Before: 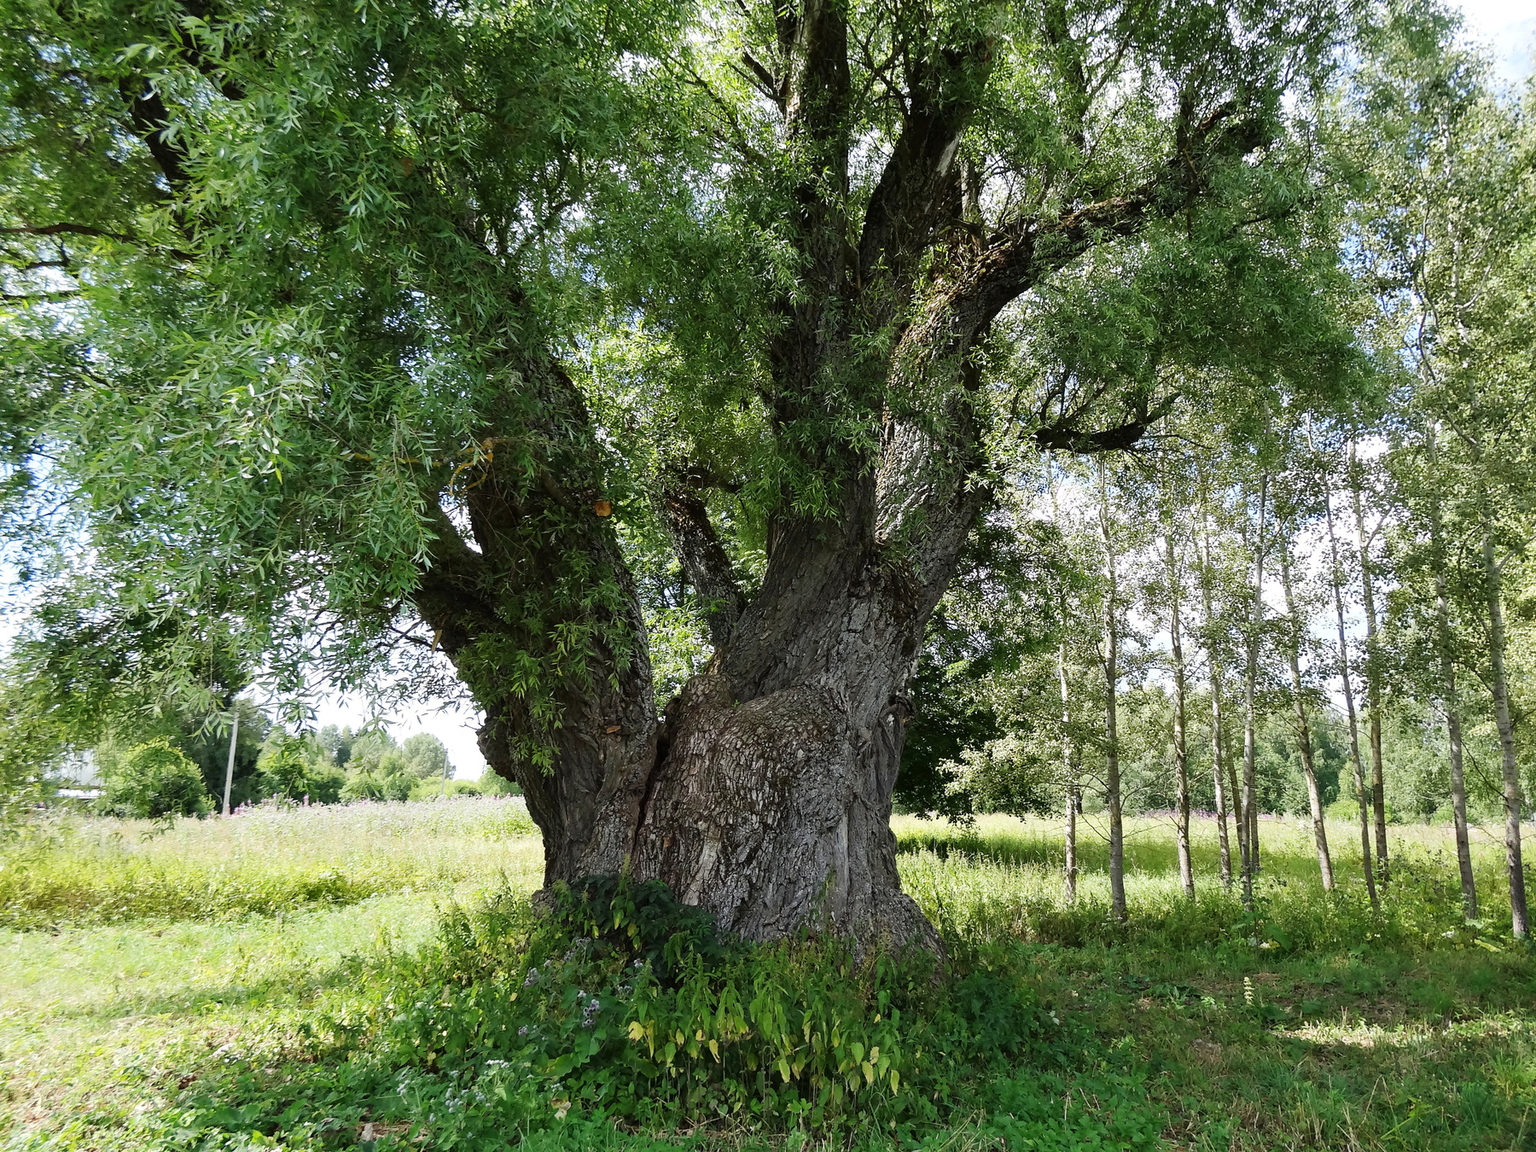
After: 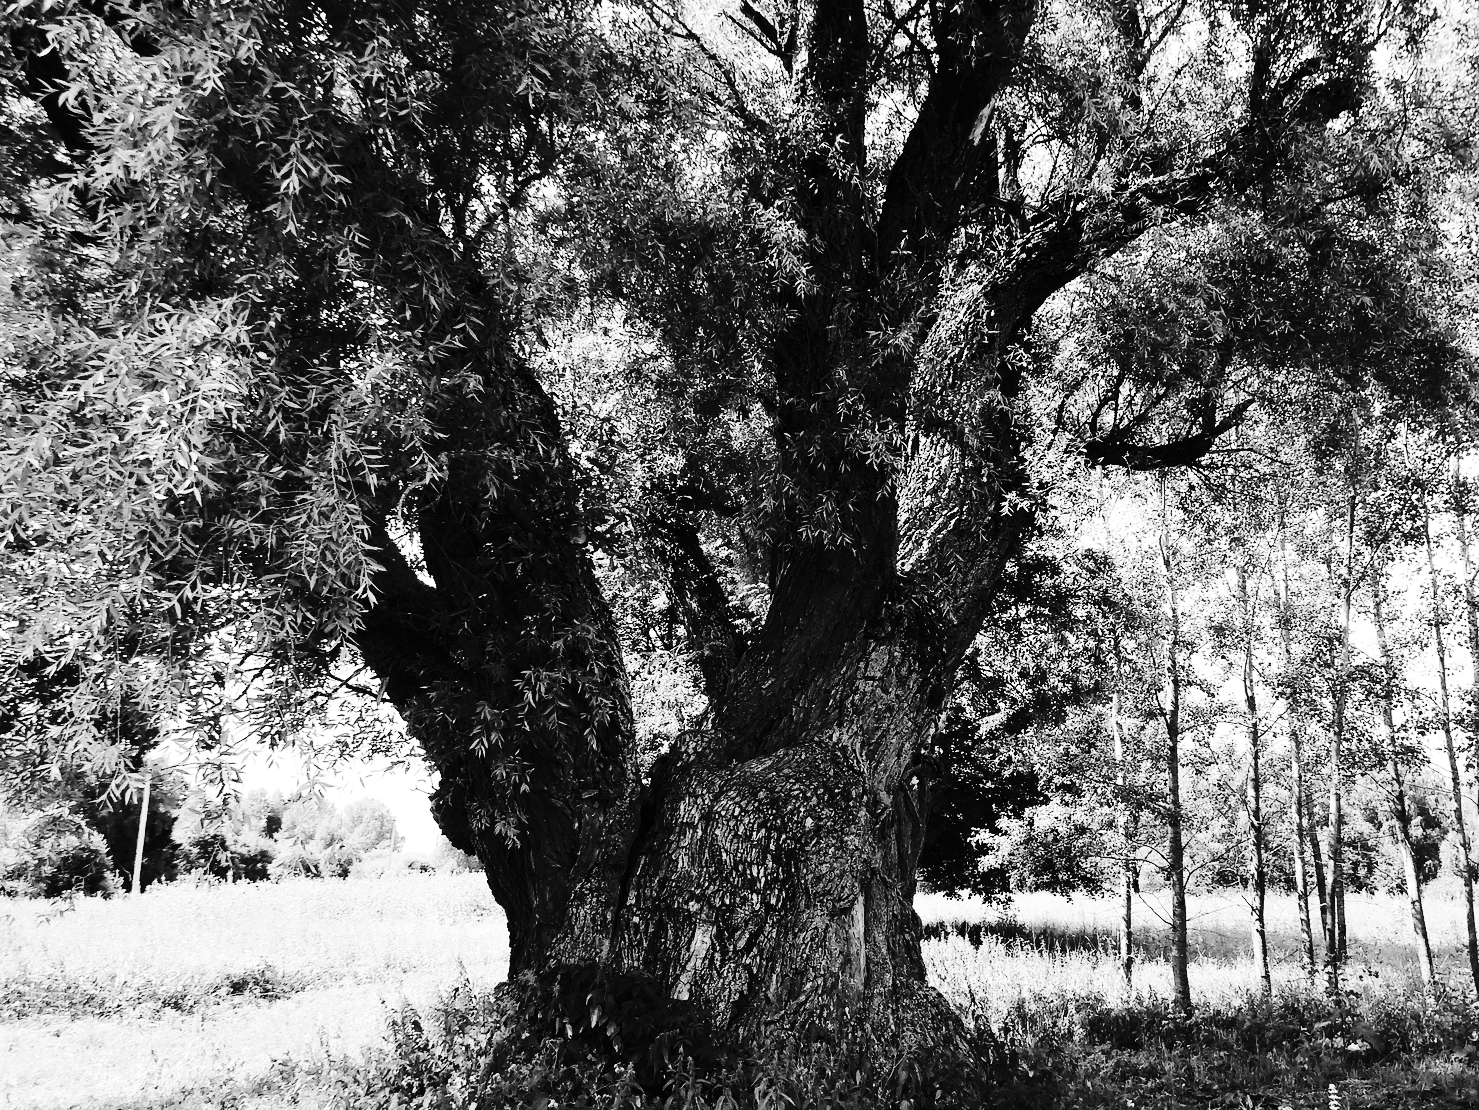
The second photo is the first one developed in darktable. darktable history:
contrast brightness saturation: contrast 0.28
color zones: curves: ch1 [(0, -0.394) (0.143, -0.394) (0.286, -0.394) (0.429, -0.392) (0.571, -0.391) (0.714, -0.391) (0.857, -0.391) (1, -0.394)]
crop and rotate: left 7.196%, top 4.574%, right 10.605%, bottom 13.178%
tone curve: curves: ch0 [(0, 0) (0.003, 0.003) (0.011, 0.009) (0.025, 0.018) (0.044, 0.027) (0.069, 0.034) (0.1, 0.043) (0.136, 0.056) (0.177, 0.084) (0.224, 0.138) (0.277, 0.203) (0.335, 0.329) (0.399, 0.451) (0.468, 0.572) (0.543, 0.671) (0.623, 0.754) (0.709, 0.821) (0.801, 0.88) (0.898, 0.938) (1, 1)], preserve colors none
